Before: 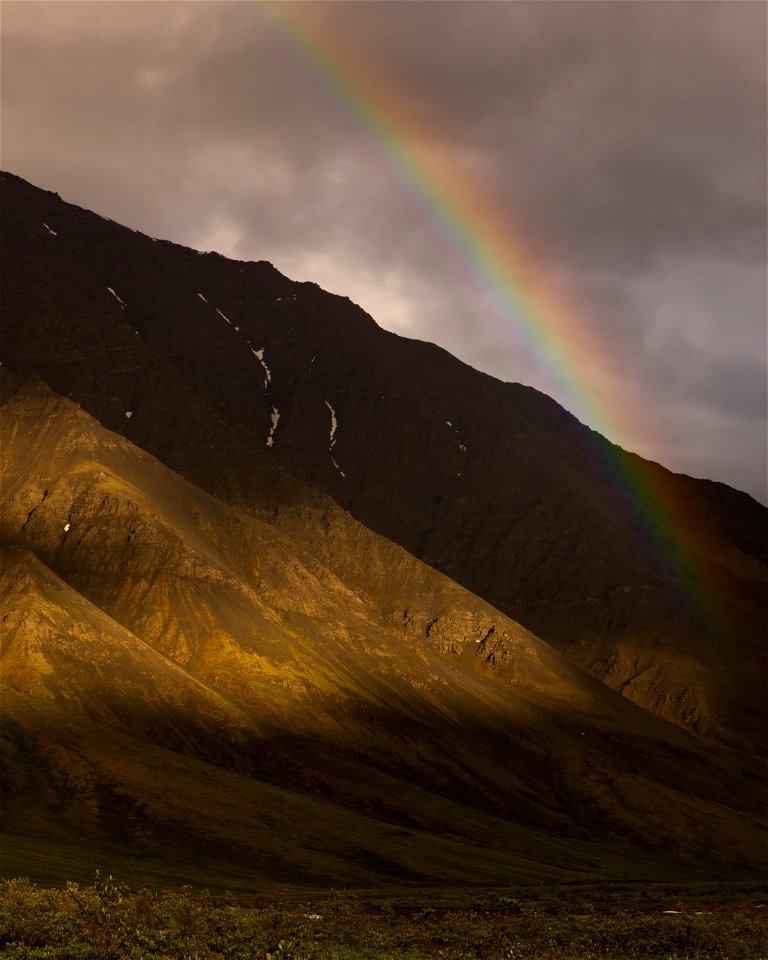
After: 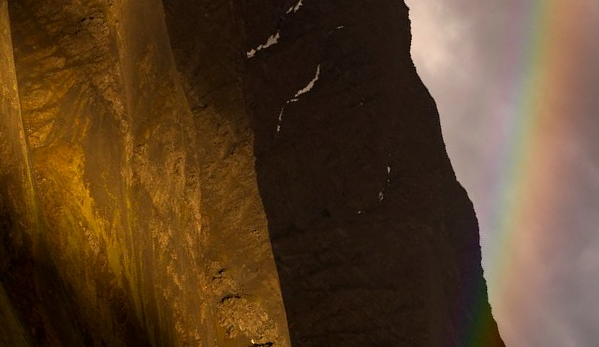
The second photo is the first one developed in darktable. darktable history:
crop and rotate: angle -45.88°, top 16.505%, right 0.848%, bottom 11.612%
